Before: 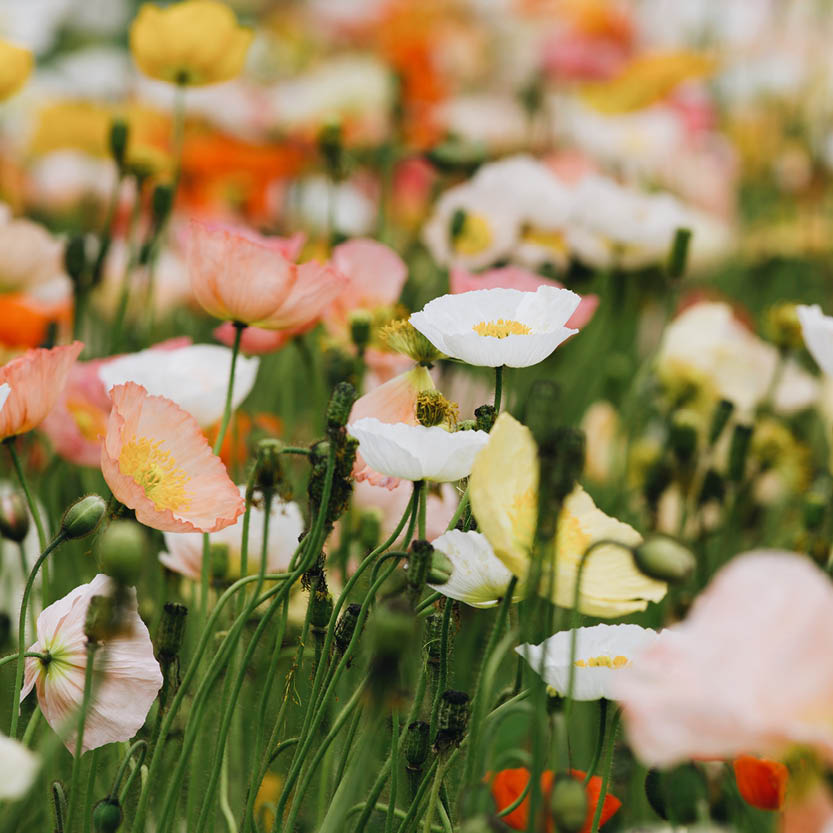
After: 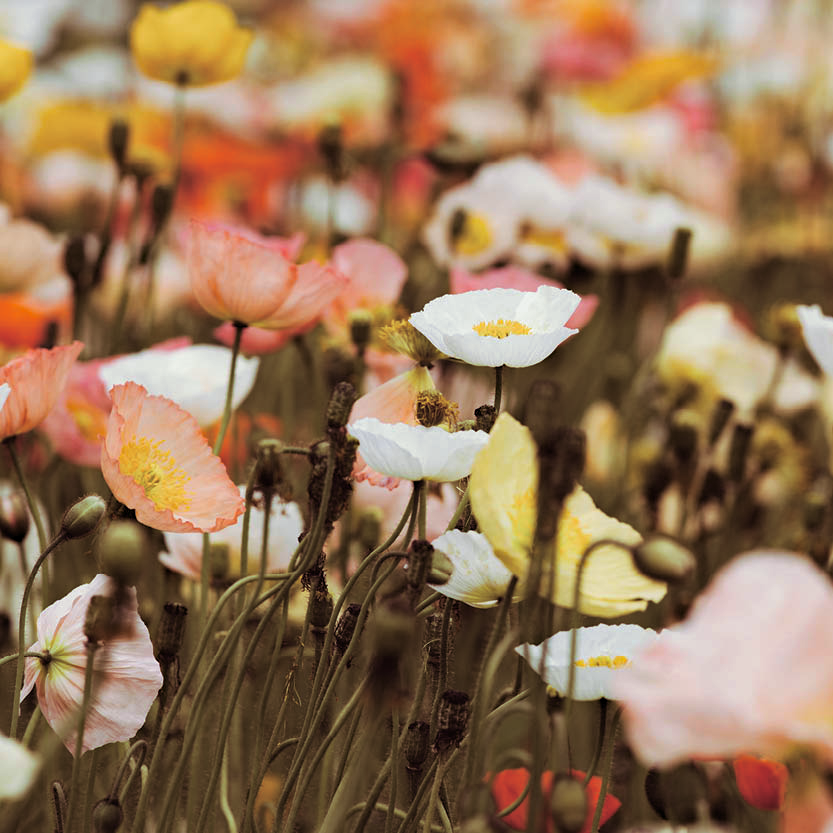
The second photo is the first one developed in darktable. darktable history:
haze removal: strength 0.29, distance 0.25, compatibility mode true, adaptive false
split-toning: on, module defaults
